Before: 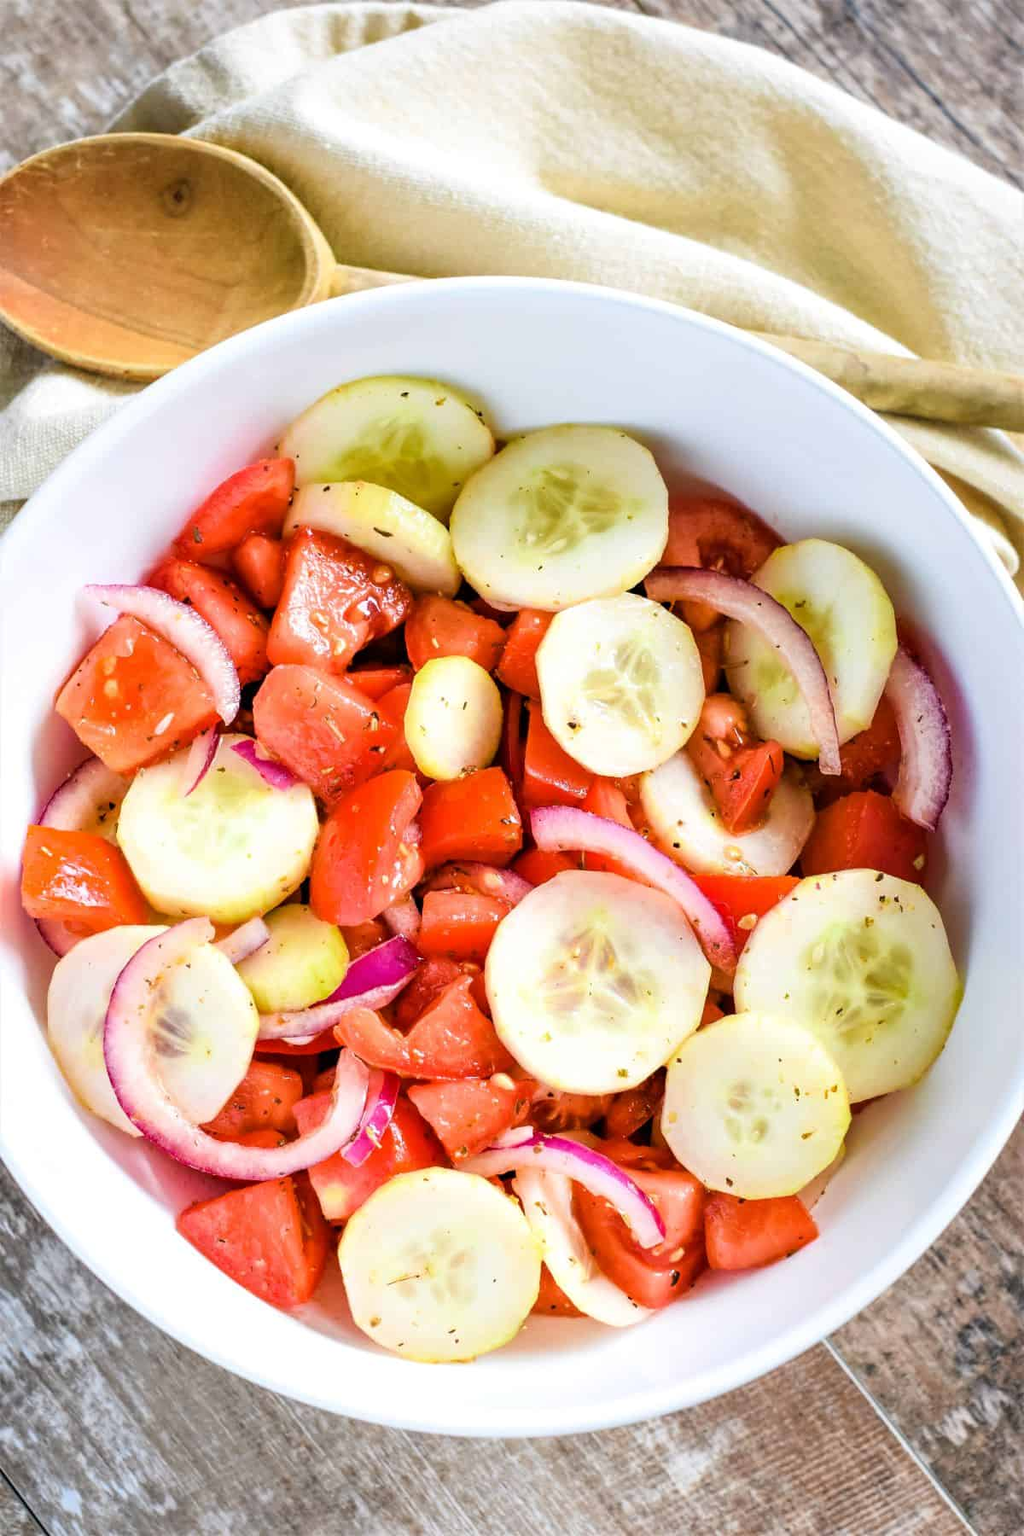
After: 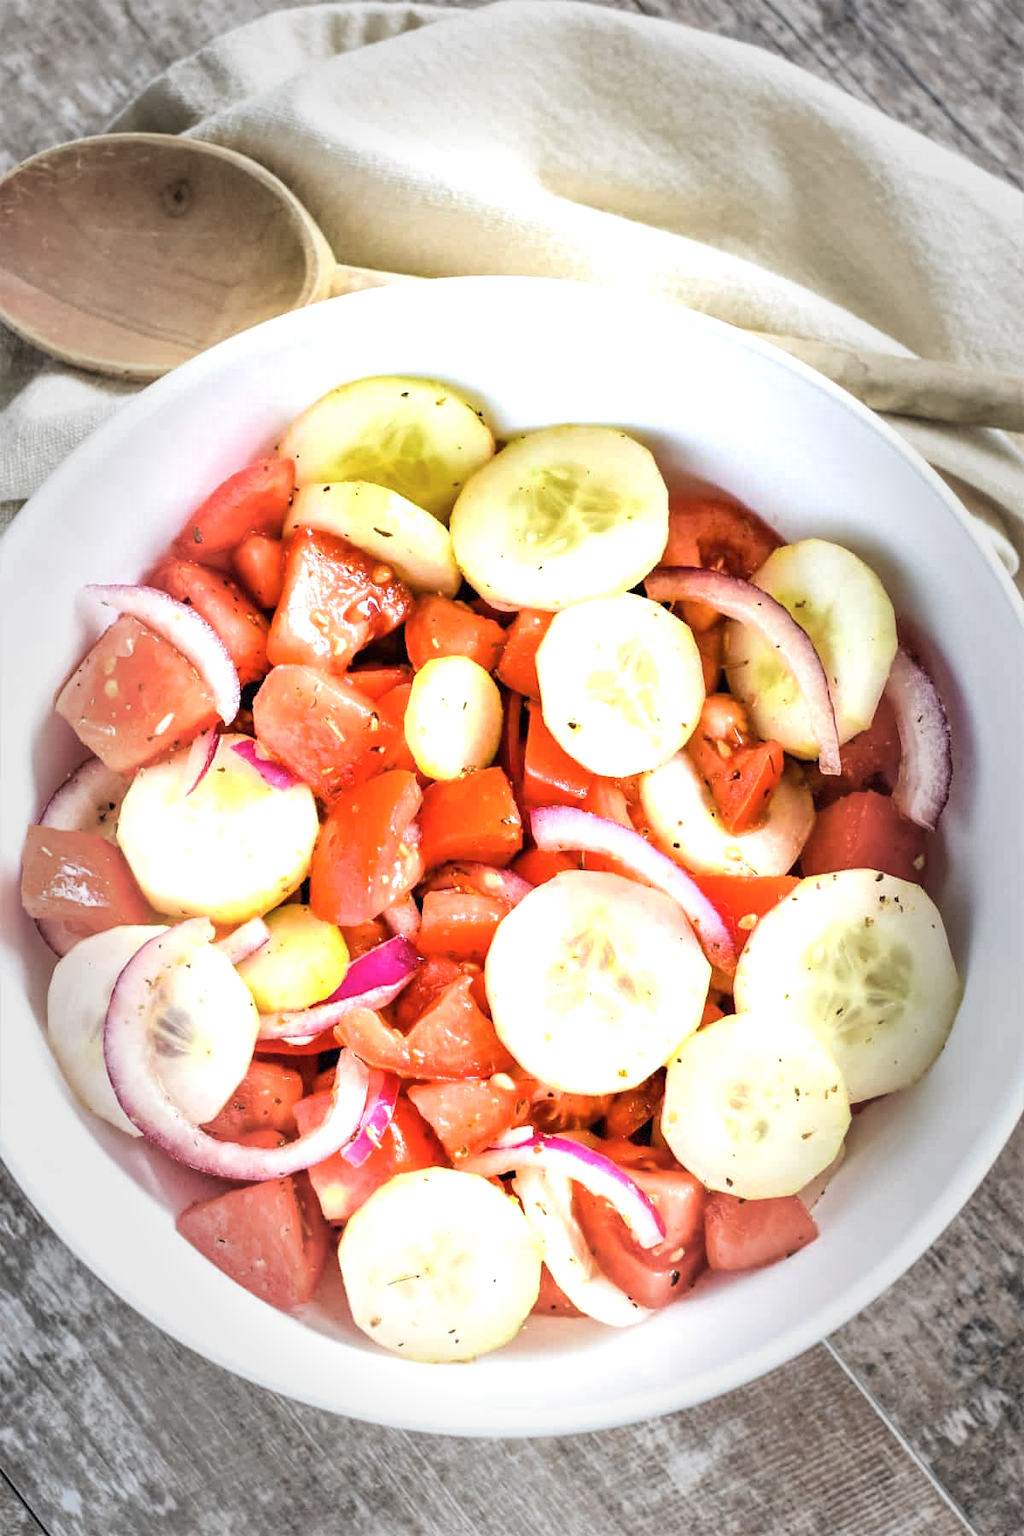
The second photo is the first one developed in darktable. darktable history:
exposure: black level correction 0, exposure 0.695 EV, compensate highlight preservation false
vignetting: fall-off start 47.76%, automatic ratio true, width/height ratio 1.293, dithering 8-bit output
contrast brightness saturation: saturation -0.067
